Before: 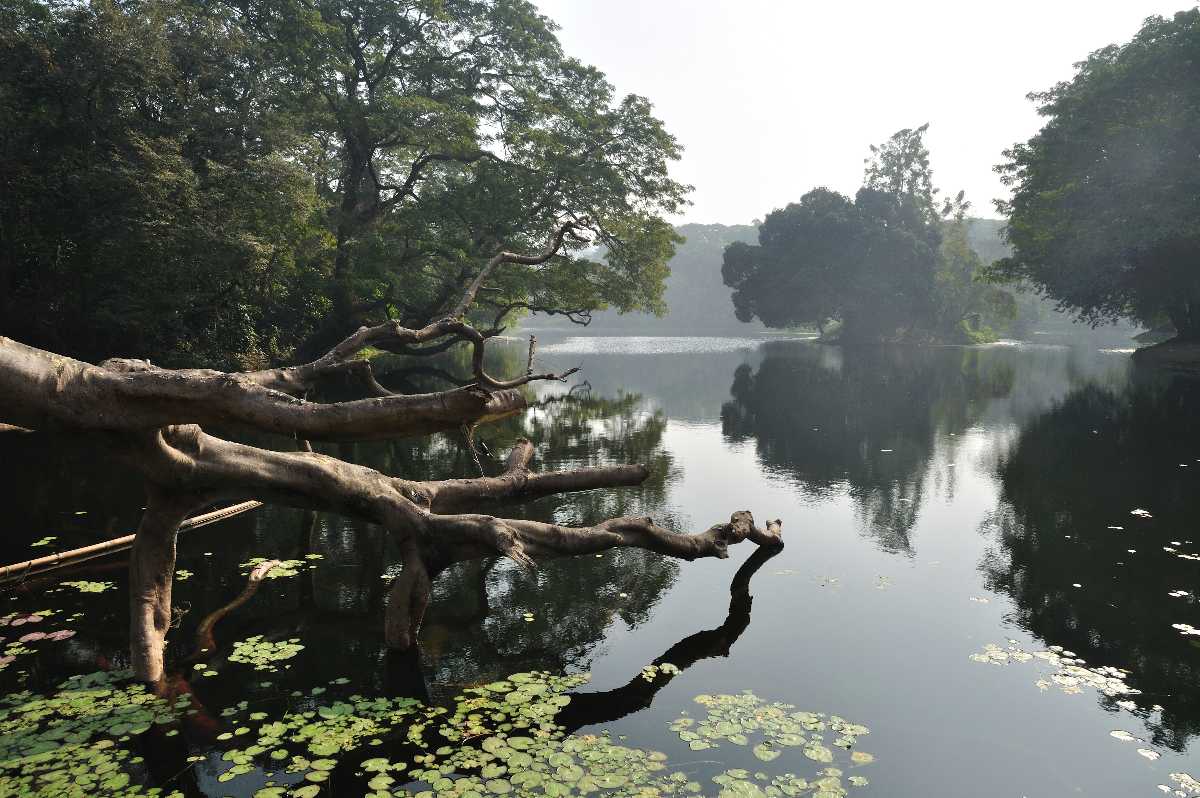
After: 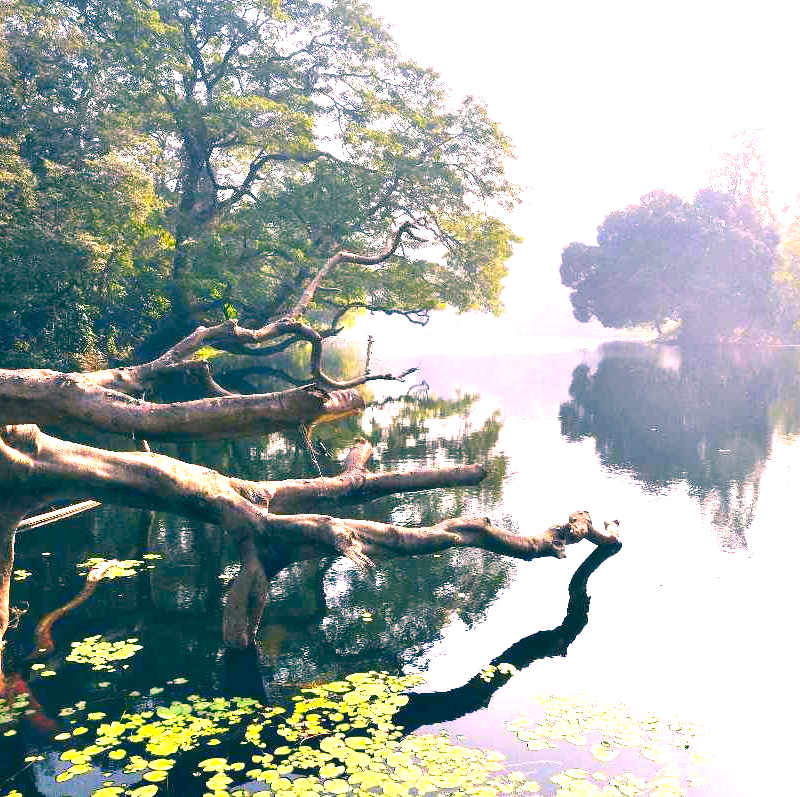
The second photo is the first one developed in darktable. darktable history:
crop and rotate: left 13.537%, right 19.796%
exposure: black level correction 0, exposure 2 EV, compensate highlight preservation false
color correction: highlights a* 17.03, highlights b* 0.205, shadows a* -15.38, shadows b* -14.56, saturation 1.5
